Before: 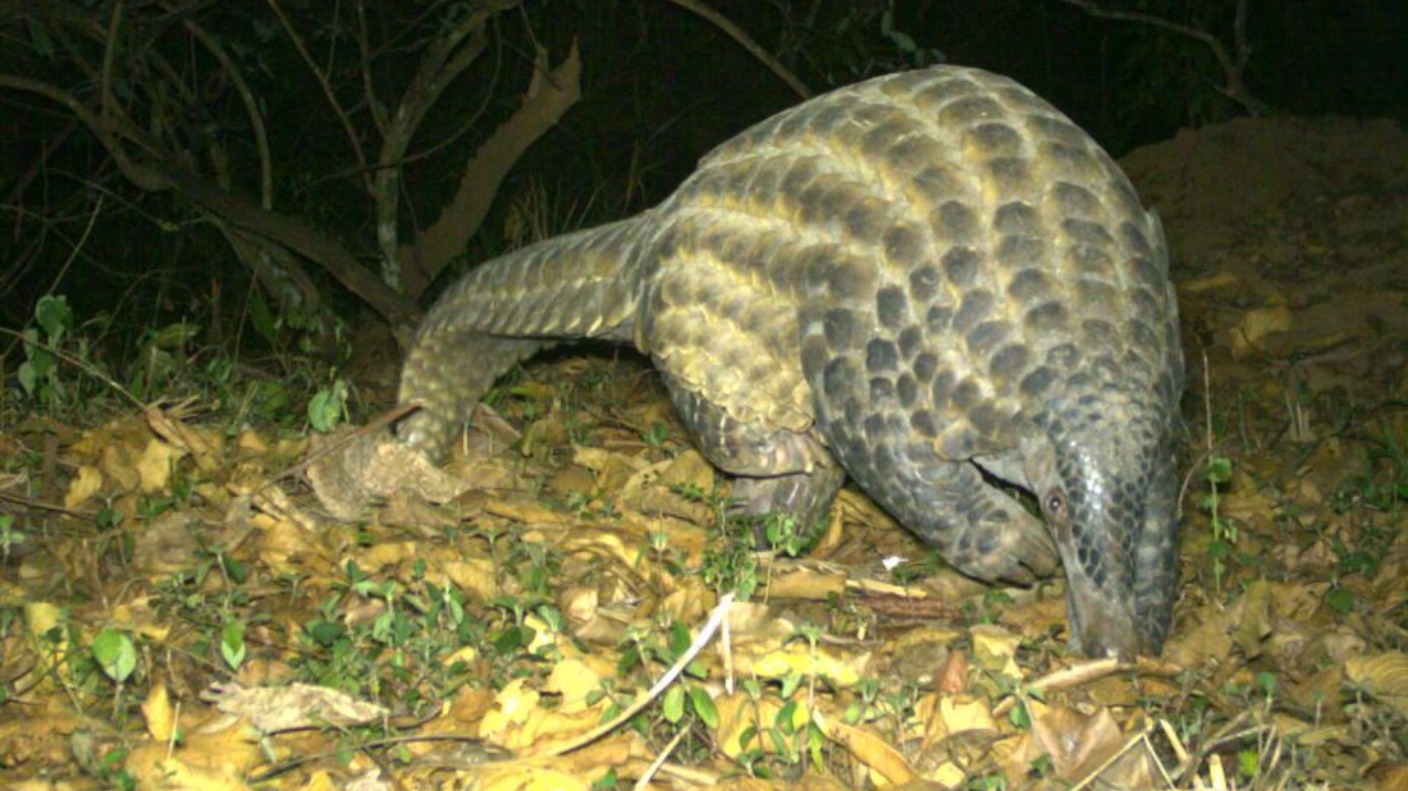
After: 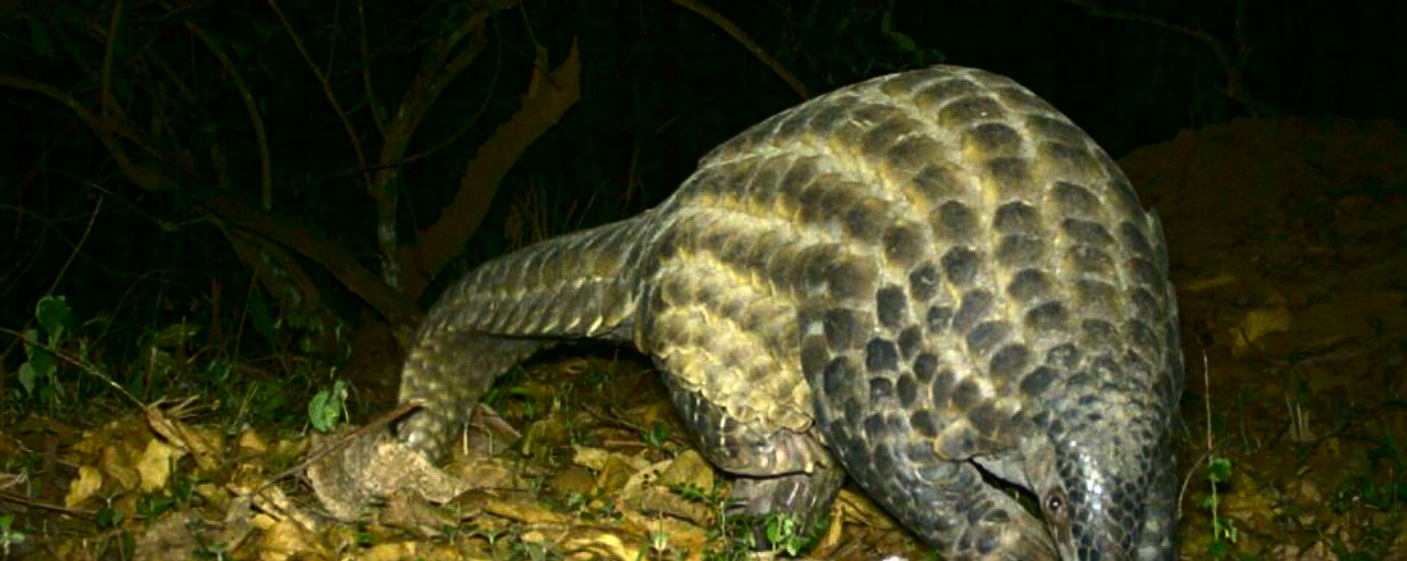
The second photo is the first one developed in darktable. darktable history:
sharpen: on, module defaults
crop: right 0%, bottom 29.004%
contrast brightness saturation: contrast 0.129, brightness -0.243, saturation 0.139
